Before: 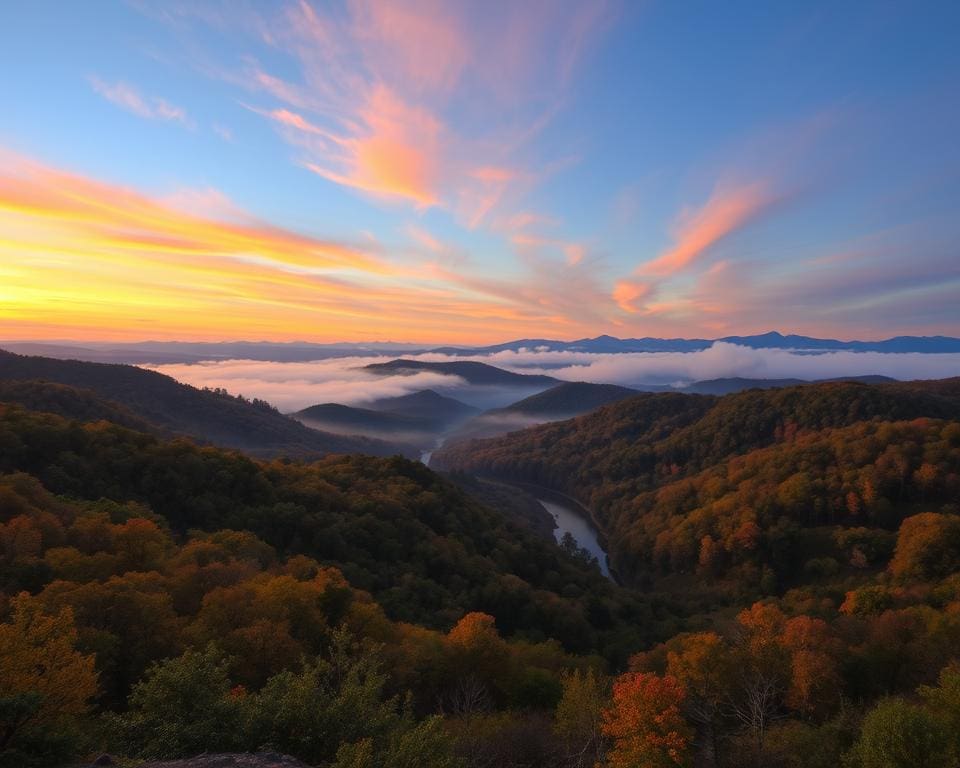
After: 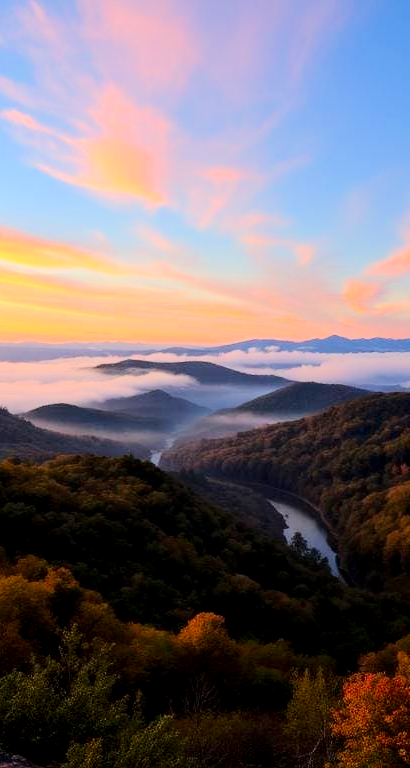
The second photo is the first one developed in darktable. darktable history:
tone equalizer: -7 EV 0.159 EV, -6 EV 0.61 EV, -5 EV 1.18 EV, -4 EV 1.31 EV, -3 EV 1.17 EV, -2 EV 0.6 EV, -1 EV 0.147 EV, edges refinement/feathering 500, mask exposure compensation -1.57 EV, preserve details no
crop: left 28.158%, right 29.107%
exposure: black level correction 0.009, exposure -0.164 EV, compensate exposure bias true, compensate highlight preservation false
